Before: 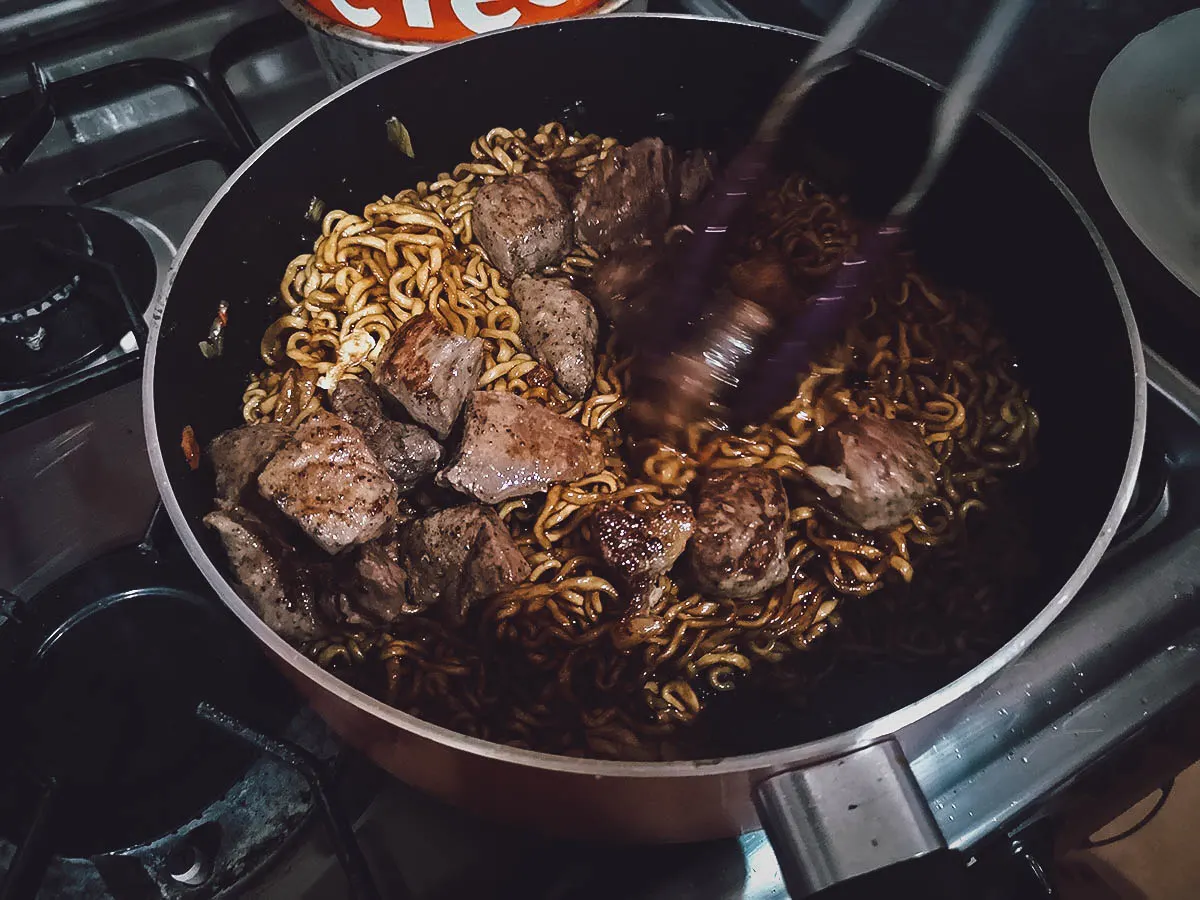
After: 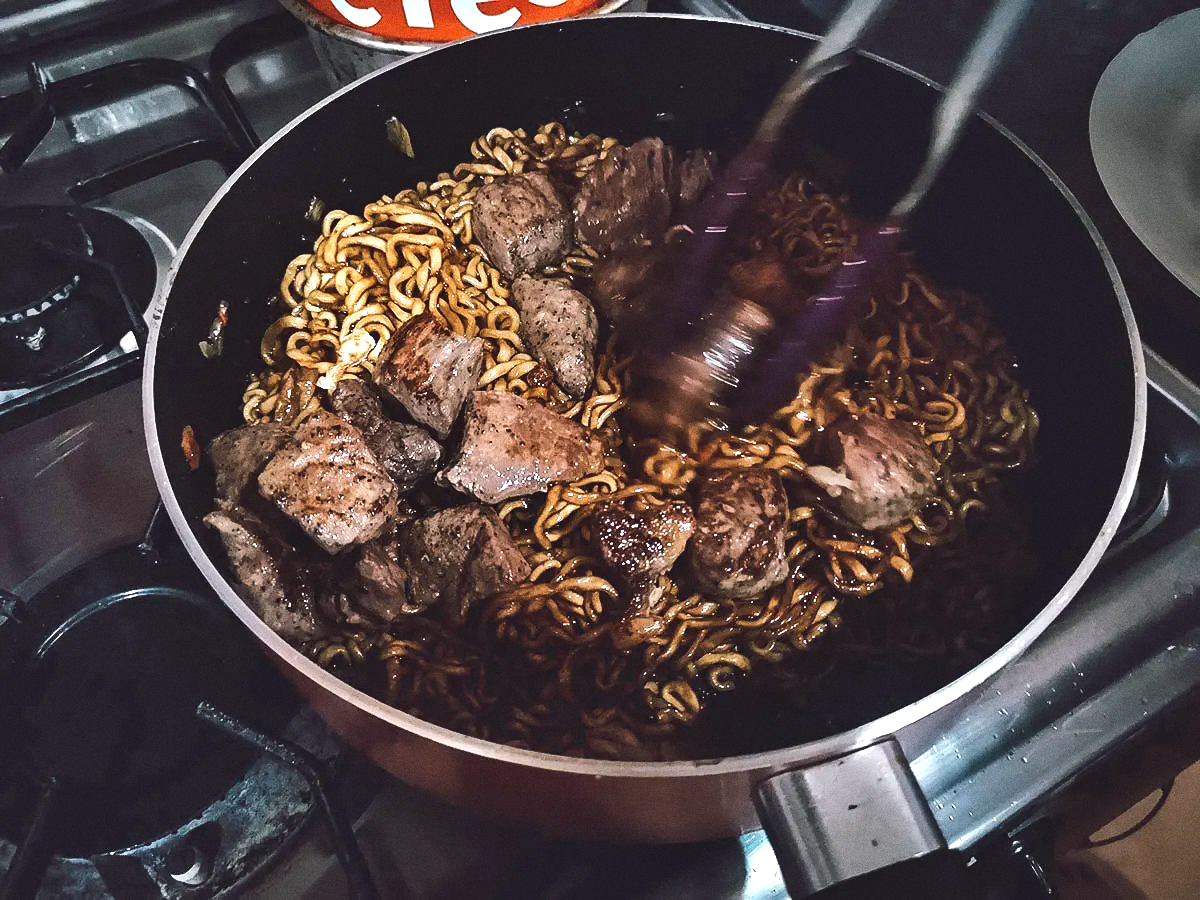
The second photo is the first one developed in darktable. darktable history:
shadows and highlights: highlights 70.7, soften with gaussian
tone equalizer: -8 EV 0.001 EV, -7 EV -0.002 EV, -6 EV 0.002 EV, -5 EV -0.03 EV, -4 EV -0.116 EV, -3 EV -0.169 EV, -2 EV 0.24 EV, -1 EV 0.702 EV, +0 EV 0.493 EV
grain: coarseness 0.09 ISO
